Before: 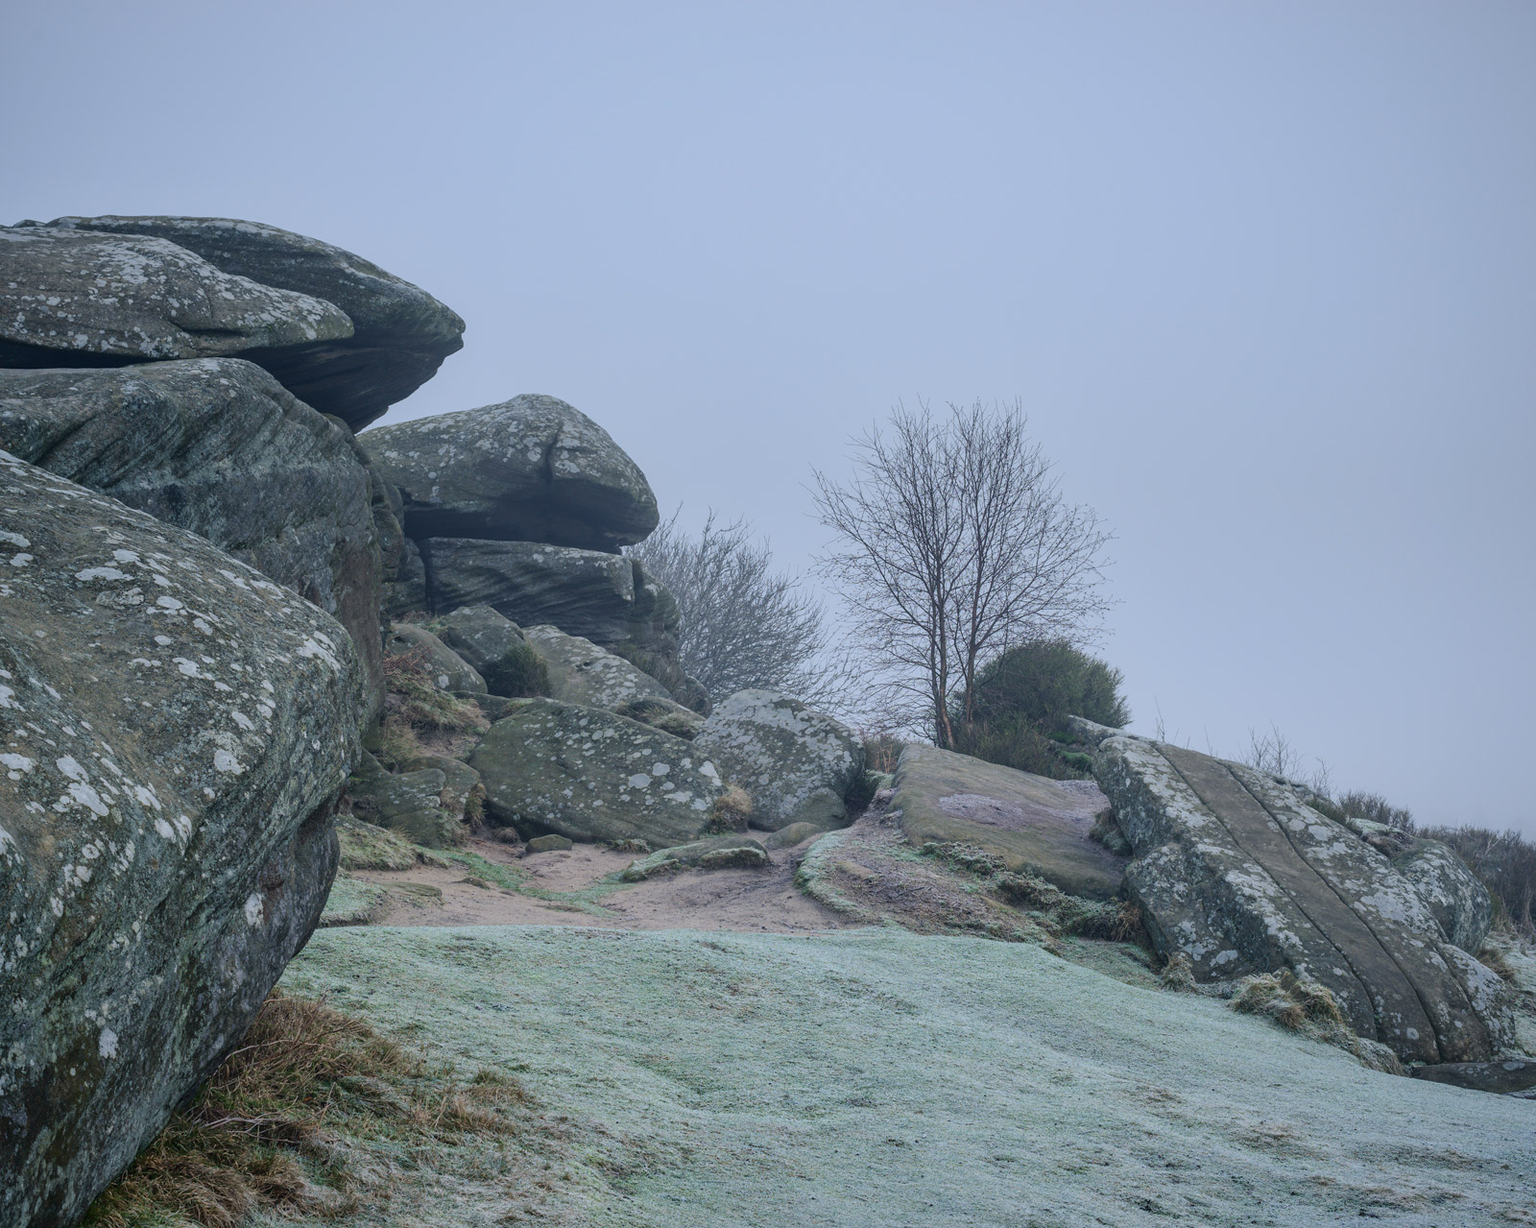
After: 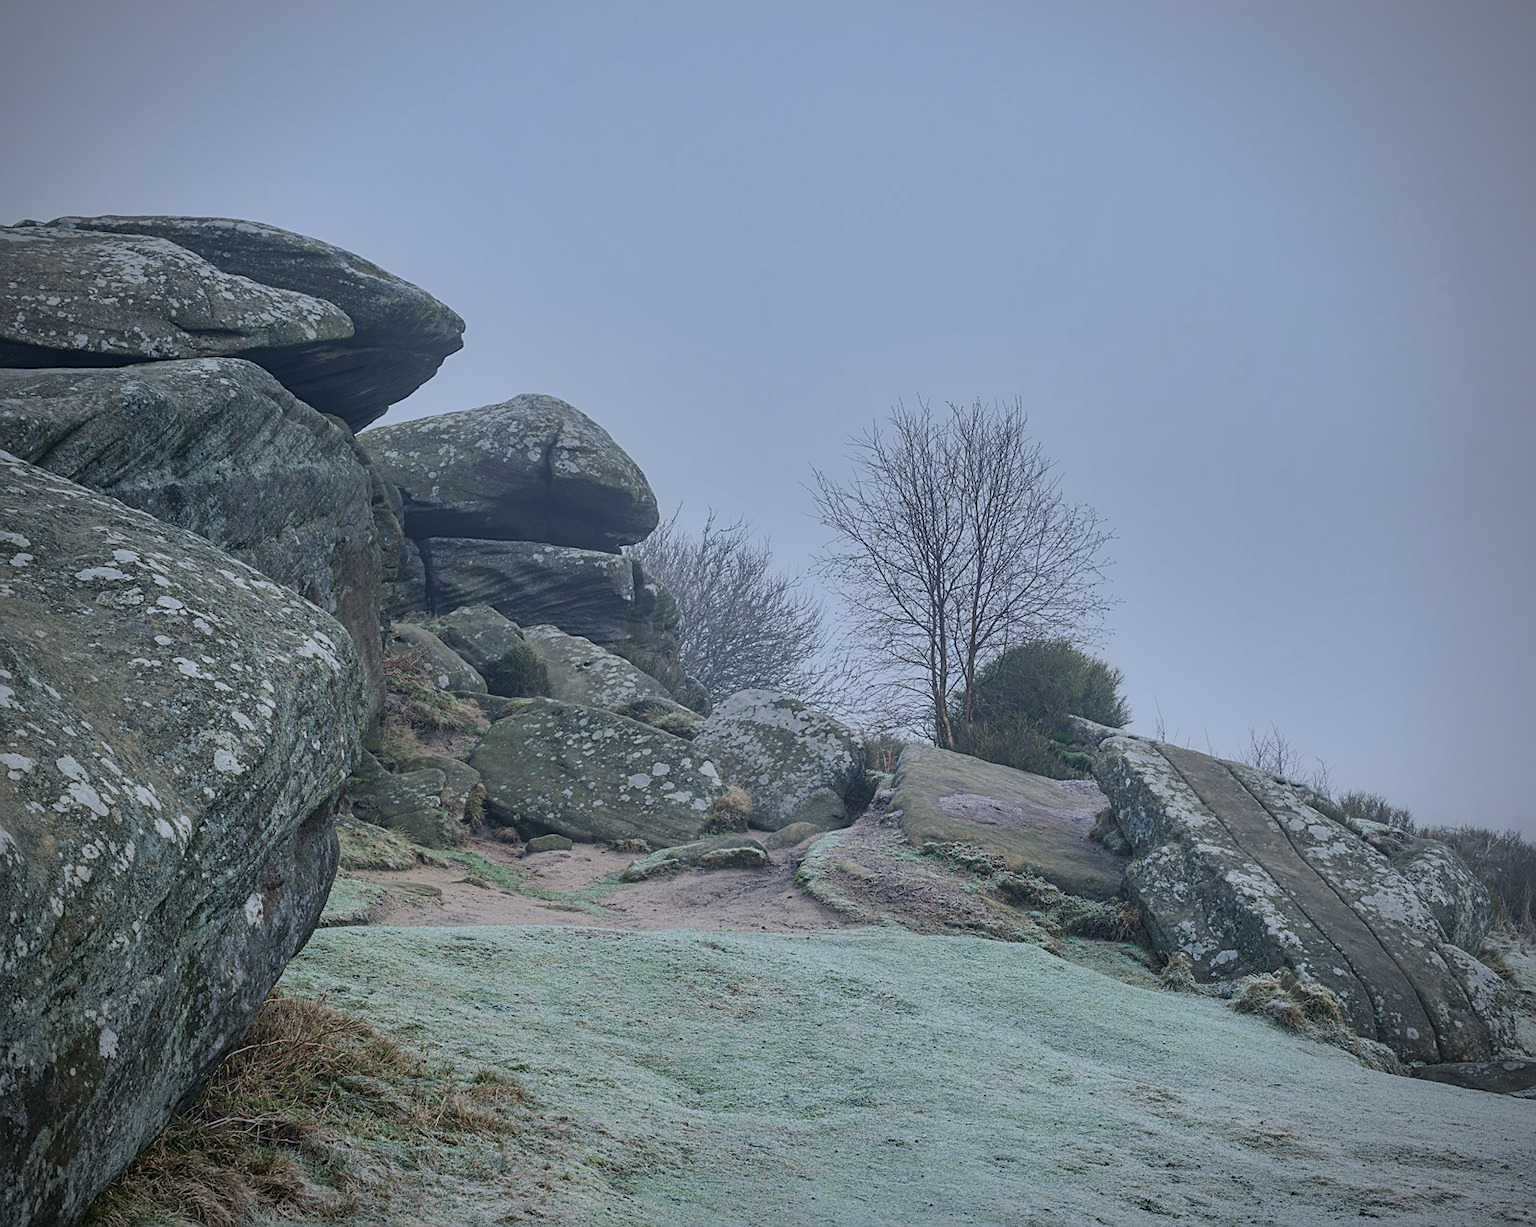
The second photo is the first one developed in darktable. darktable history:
vignetting: fall-off radius 63.6%
sharpen: on, module defaults
shadows and highlights: shadows 40, highlights -60
